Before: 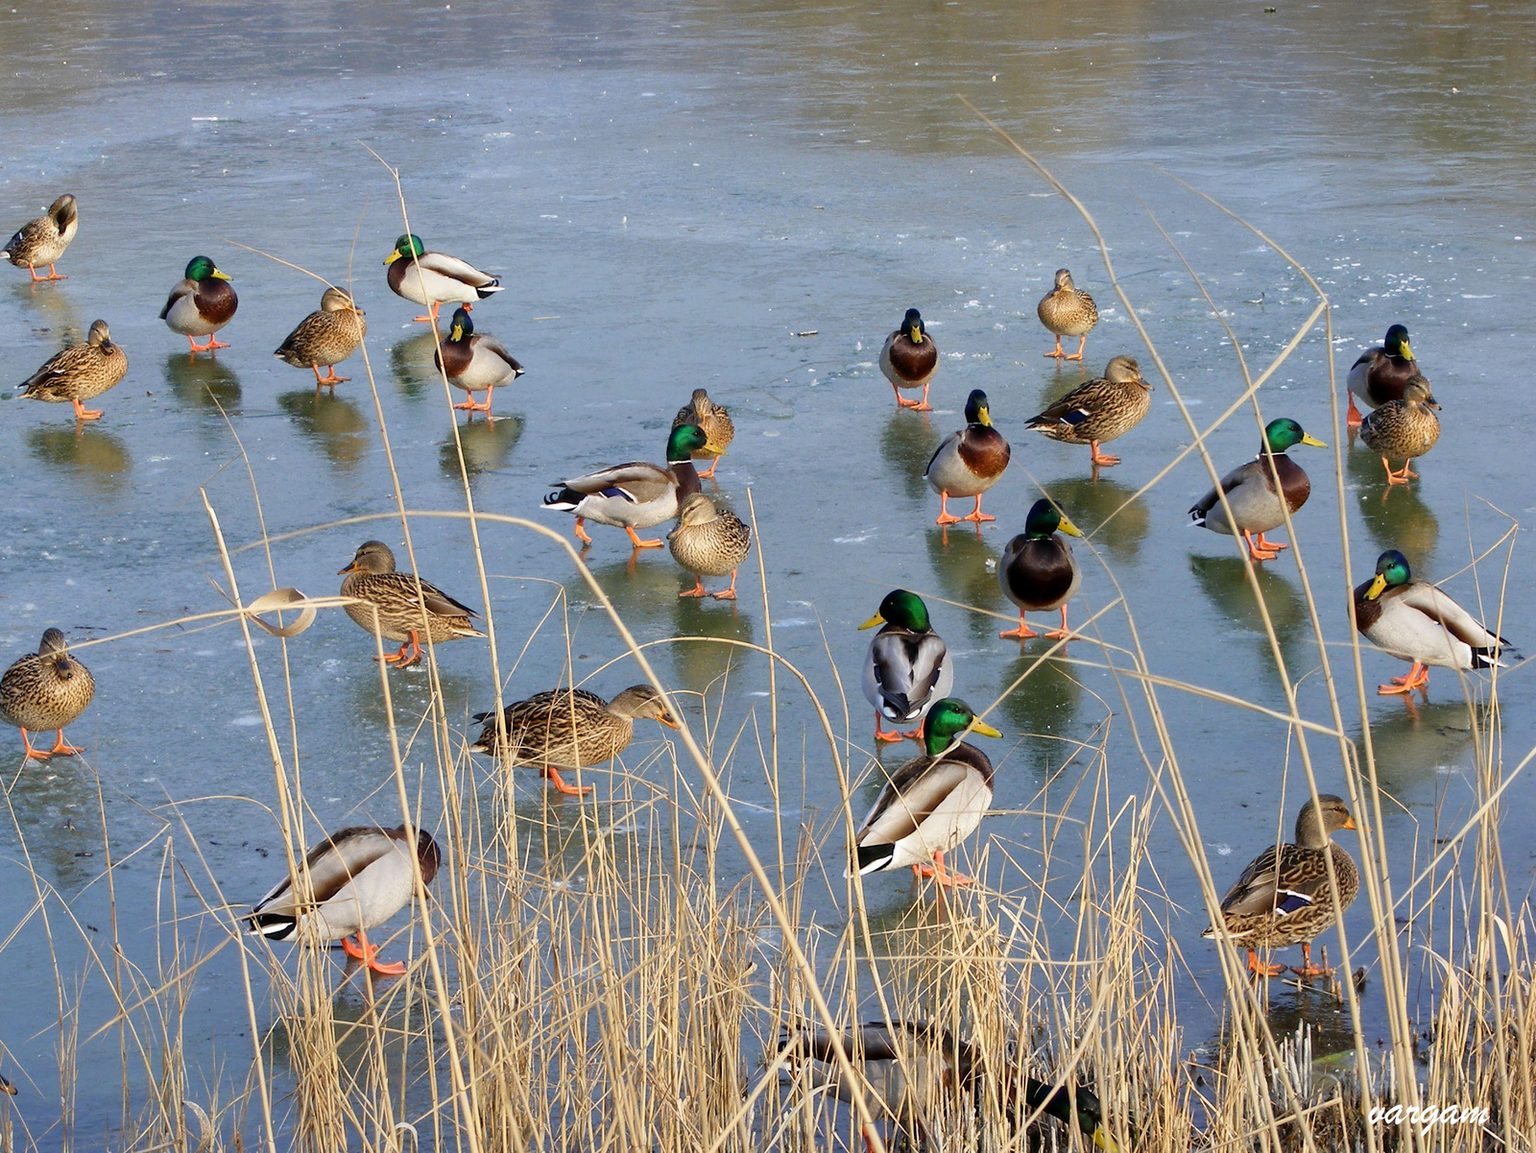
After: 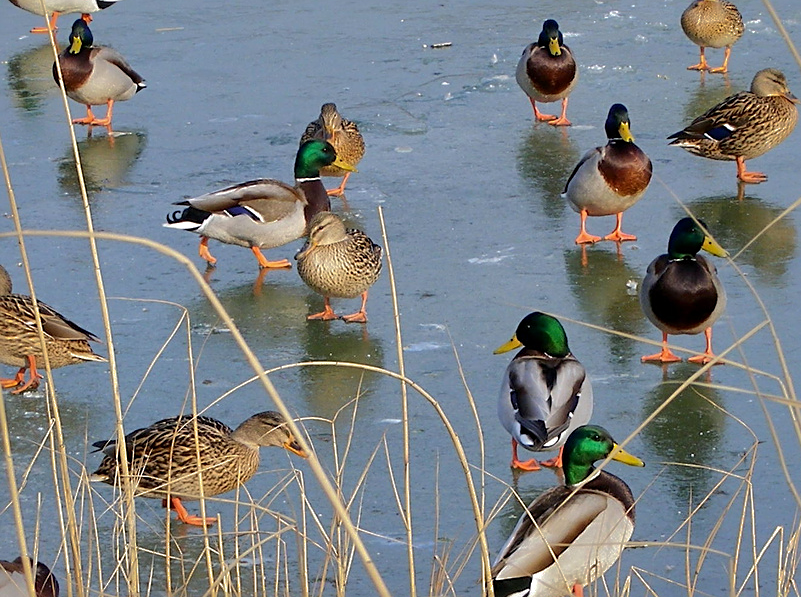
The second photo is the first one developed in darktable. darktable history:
crop: left 25.01%, top 25.193%, right 24.895%, bottom 25.026%
shadows and highlights: shadows -18.18, highlights -73.04
sharpen: on, module defaults
